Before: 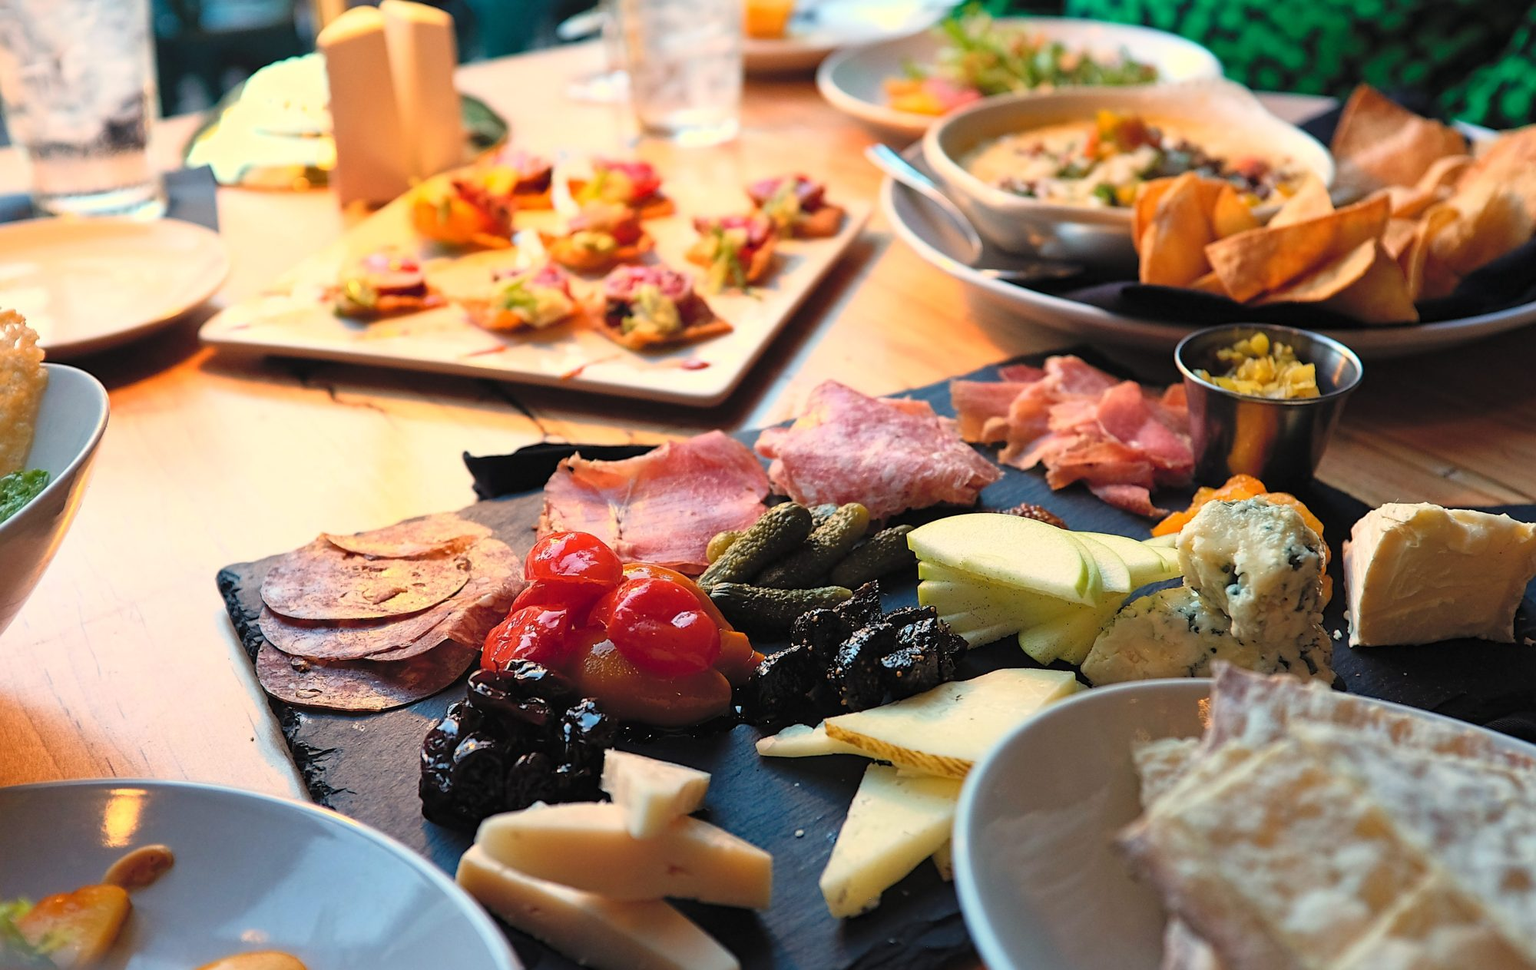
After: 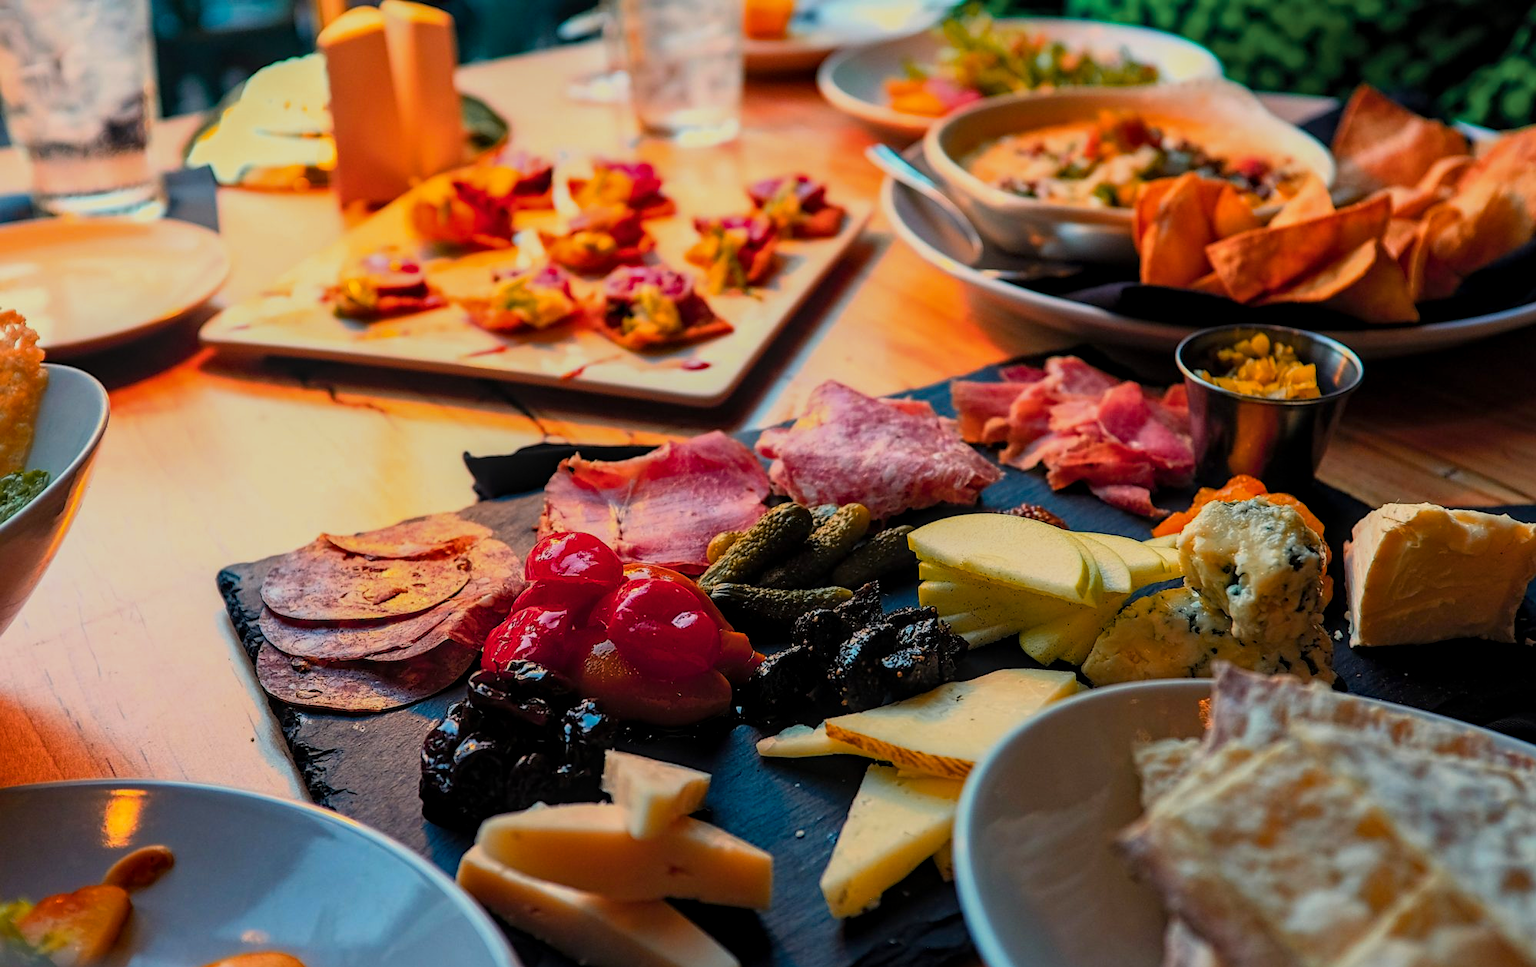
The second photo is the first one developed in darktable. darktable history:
crop: top 0.073%, bottom 0.185%
color balance rgb: perceptual saturation grading › global saturation 30.624%, global vibrance 30.329%, contrast 9.758%
local contrast: highlights 24%, detail 130%
exposure: black level correction 0, exposure -0.731 EV, compensate exposure bias true, compensate highlight preservation false
color zones: curves: ch1 [(0.263, 0.53) (0.376, 0.287) (0.487, 0.512) (0.748, 0.547) (1, 0.513)]; ch2 [(0.262, 0.45) (0.751, 0.477)]
contrast brightness saturation: saturation -0.067
